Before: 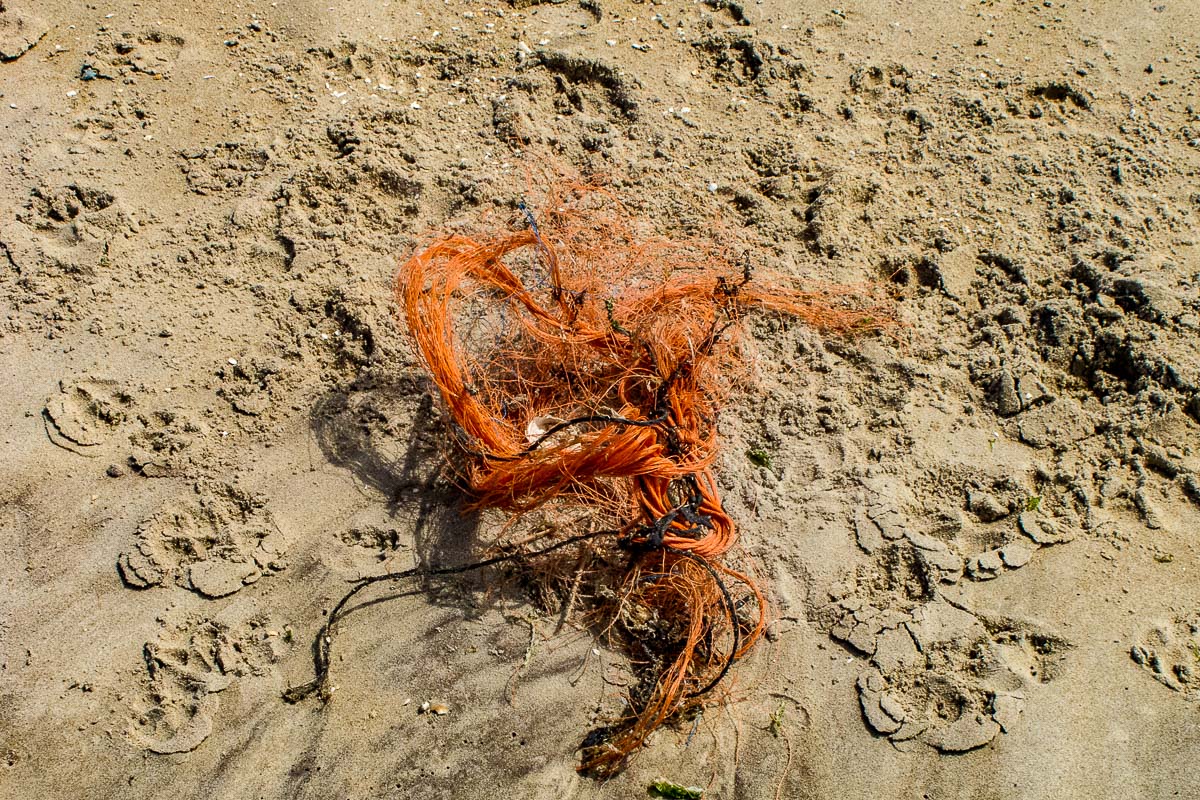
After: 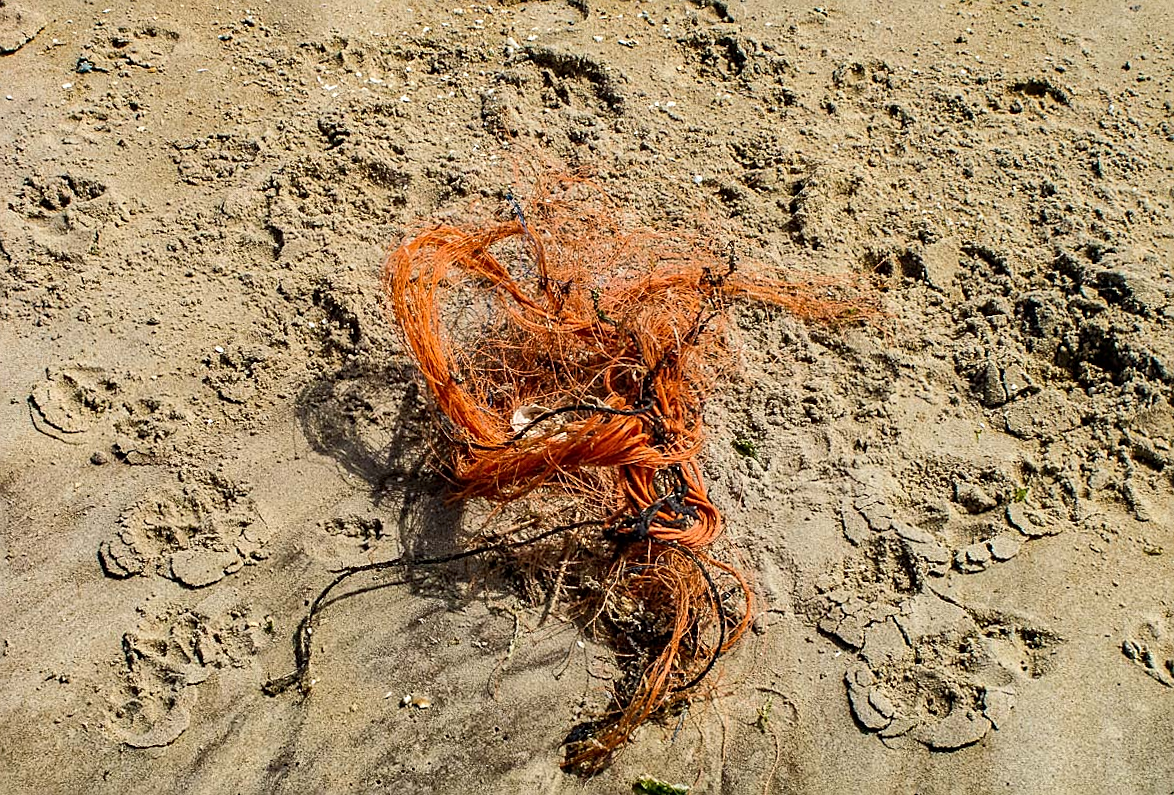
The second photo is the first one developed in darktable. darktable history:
rotate and perspective: rotation 0.226°, lens shift (vertical) -0.042, crop left 0.023, crop right 0.982, crop top 0.006, crop bottom 0.994
white balance: red 1, blue 1
local contrast: mode bilateral grid, contrast 15, coarseness 36, detail 105%, midtone range 0.2
sharpen: on, module defaults
